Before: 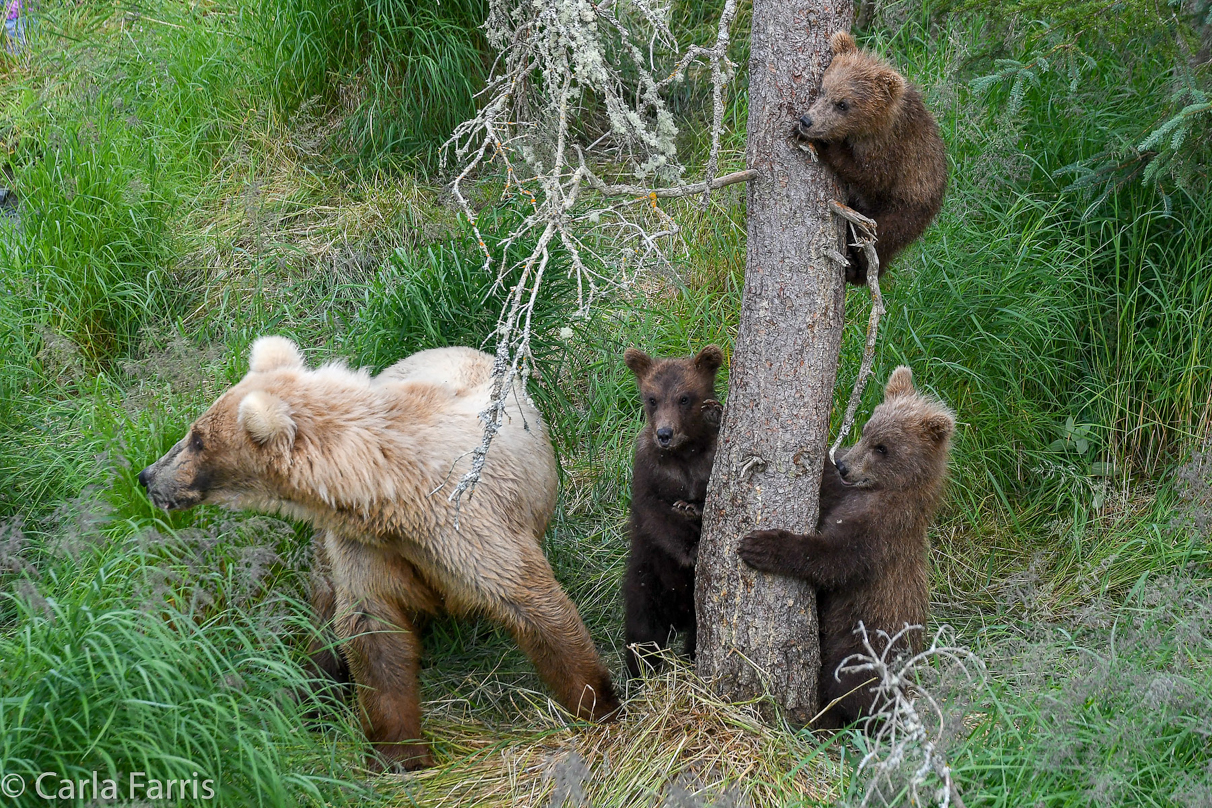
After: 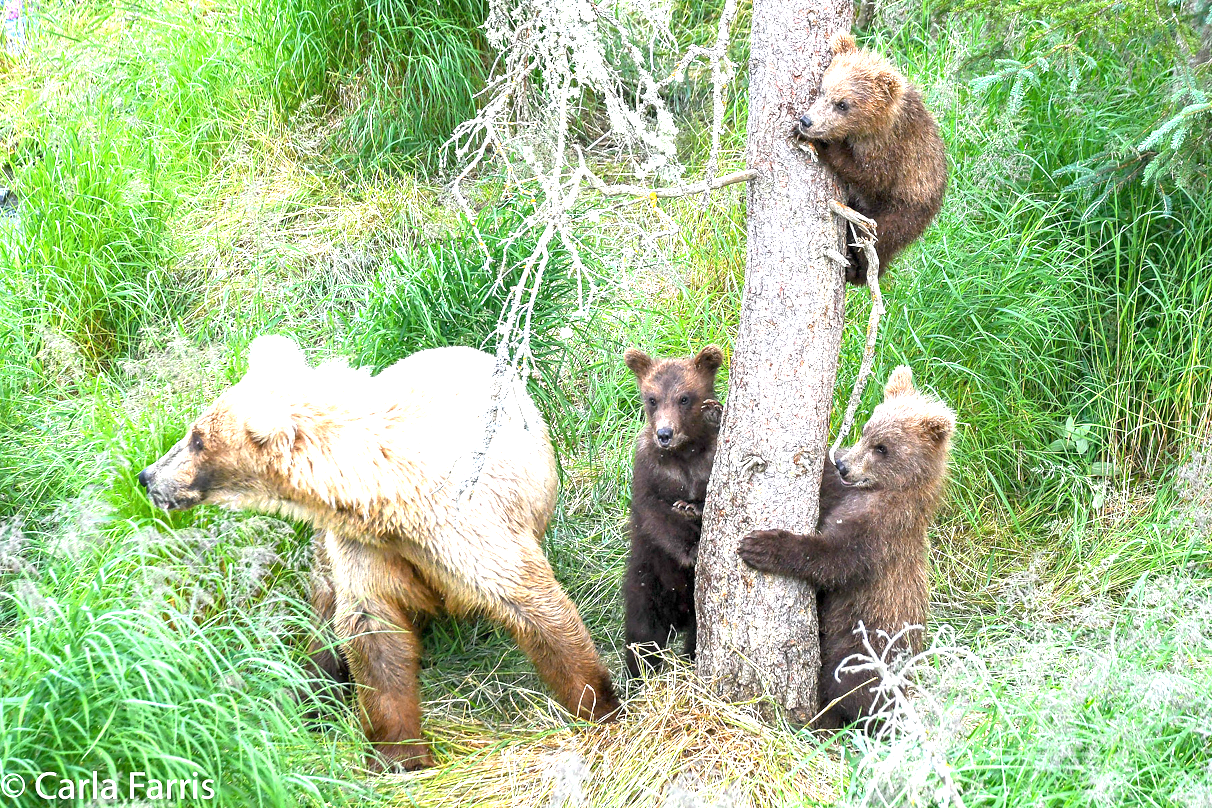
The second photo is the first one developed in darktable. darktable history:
exposure: exposure 1.991 EV, compensate highlight preservation false
